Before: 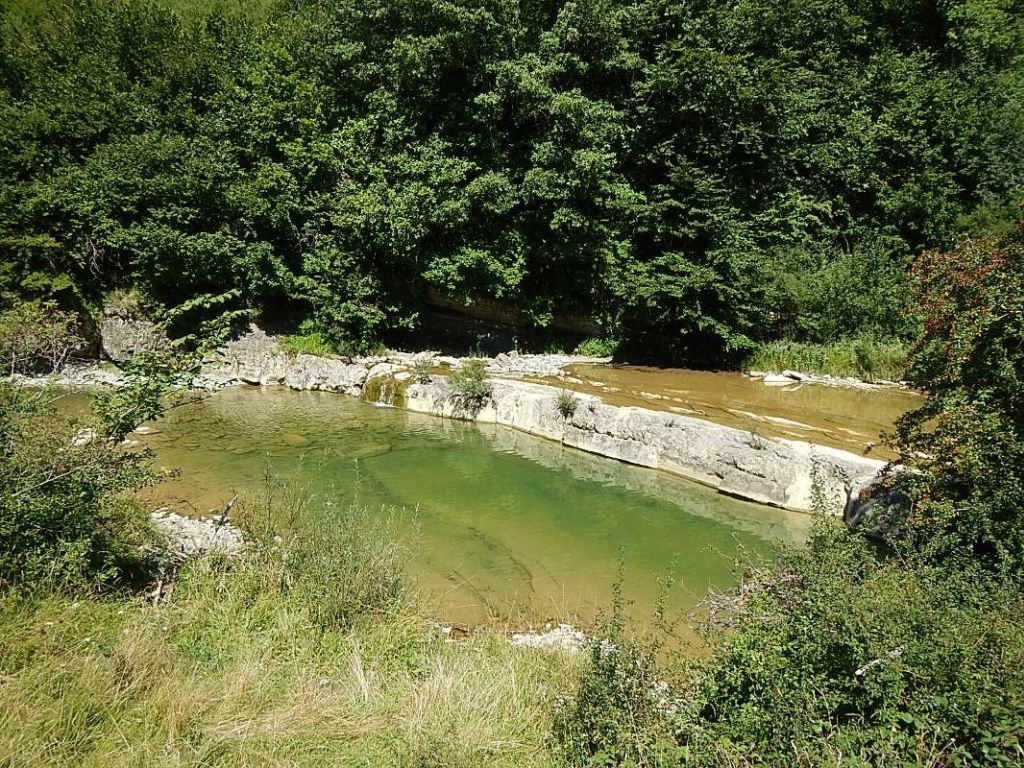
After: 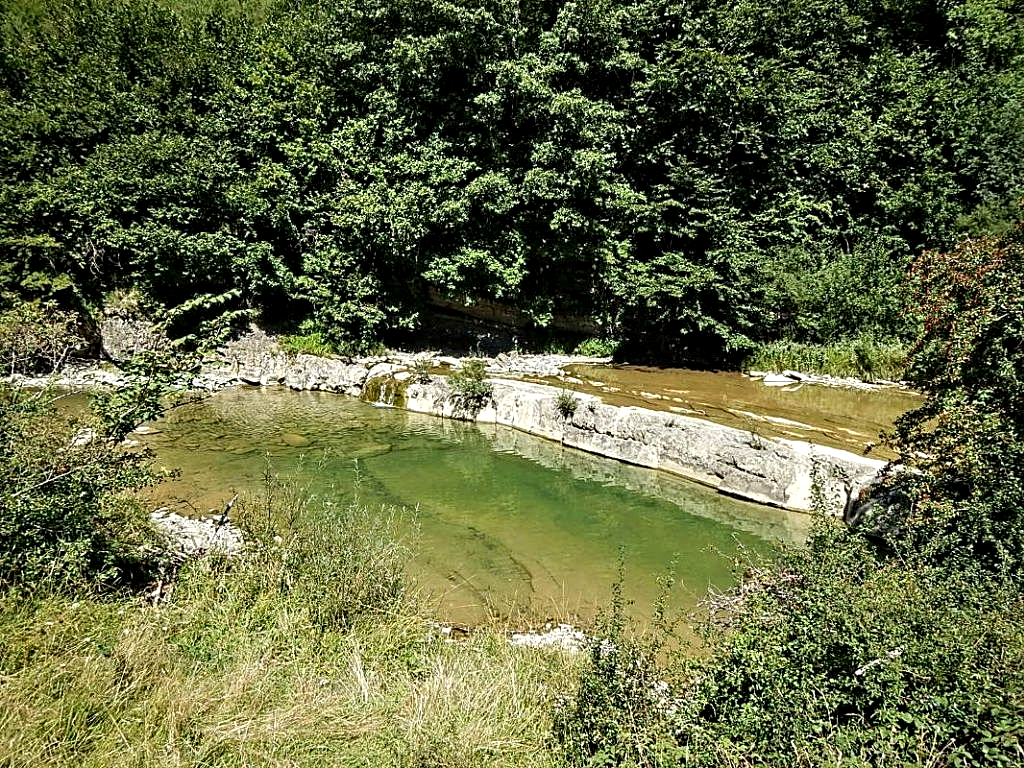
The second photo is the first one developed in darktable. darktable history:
contrast equalizer: y [[0.5, 0.542, 0.583, 0.625, 0.667, 0.708], [0.5 ×6], [0.5 ×6], [0 ×6], [0 ×6]]
